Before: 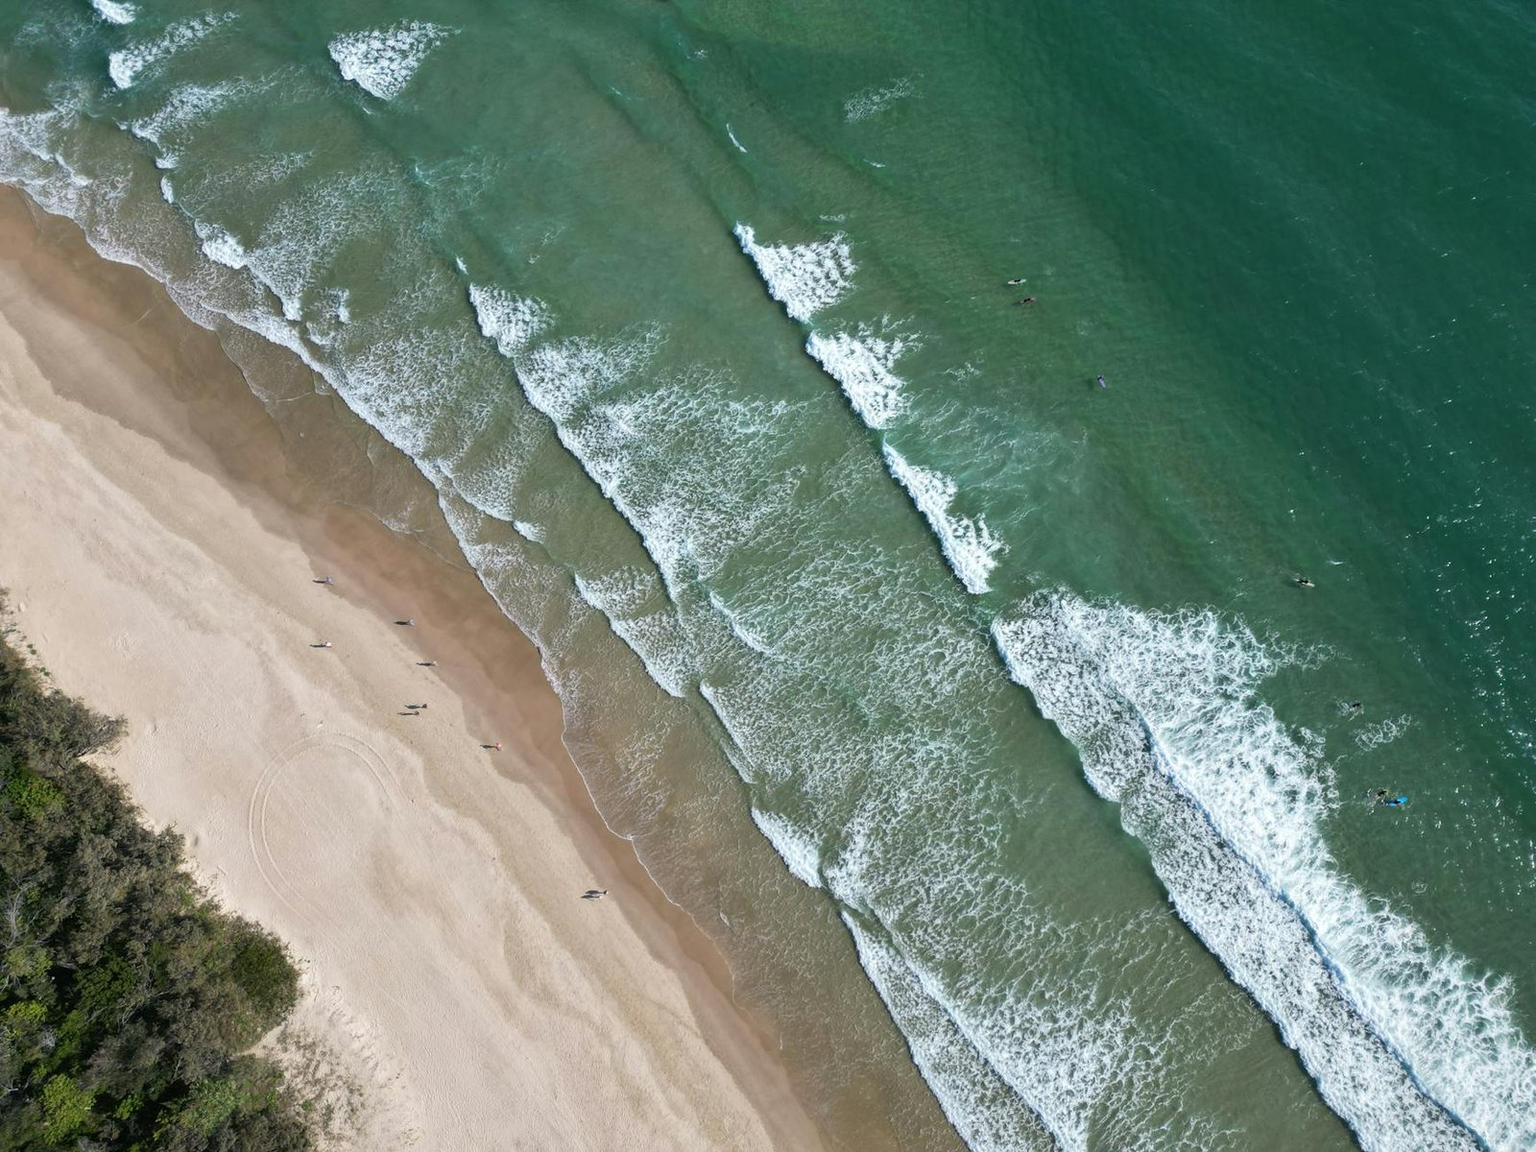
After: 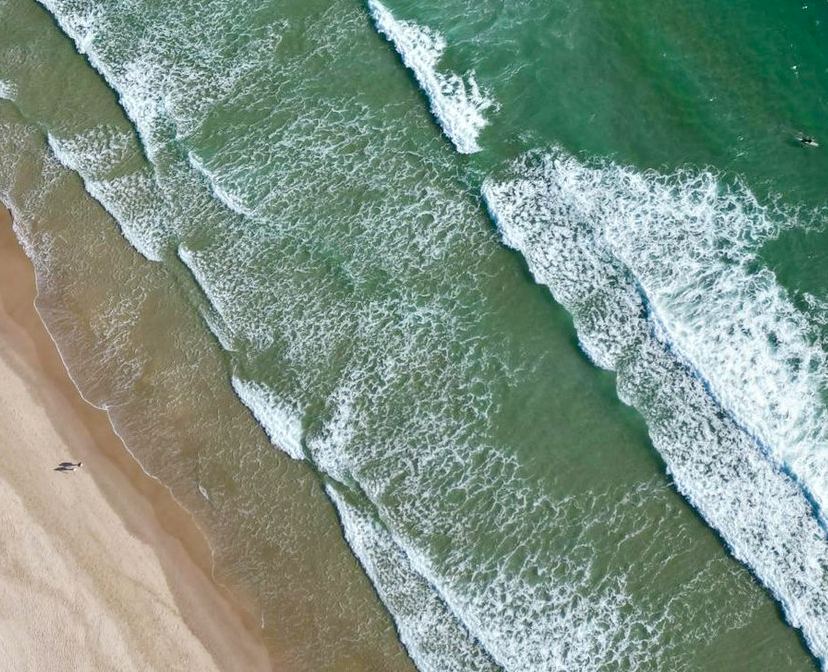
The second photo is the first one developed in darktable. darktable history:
tone equalizer: on, module defaults
color balance rgb: perceptual saturation grading › global saturation 20%, perceptual saturation grading › highlights -25%, perceptual saturation grading › shadows 50%
exposure: compensate highlight preservation false
crop: left 34.479%, top 38.822%, right 13.718%, bottom 5.172%
